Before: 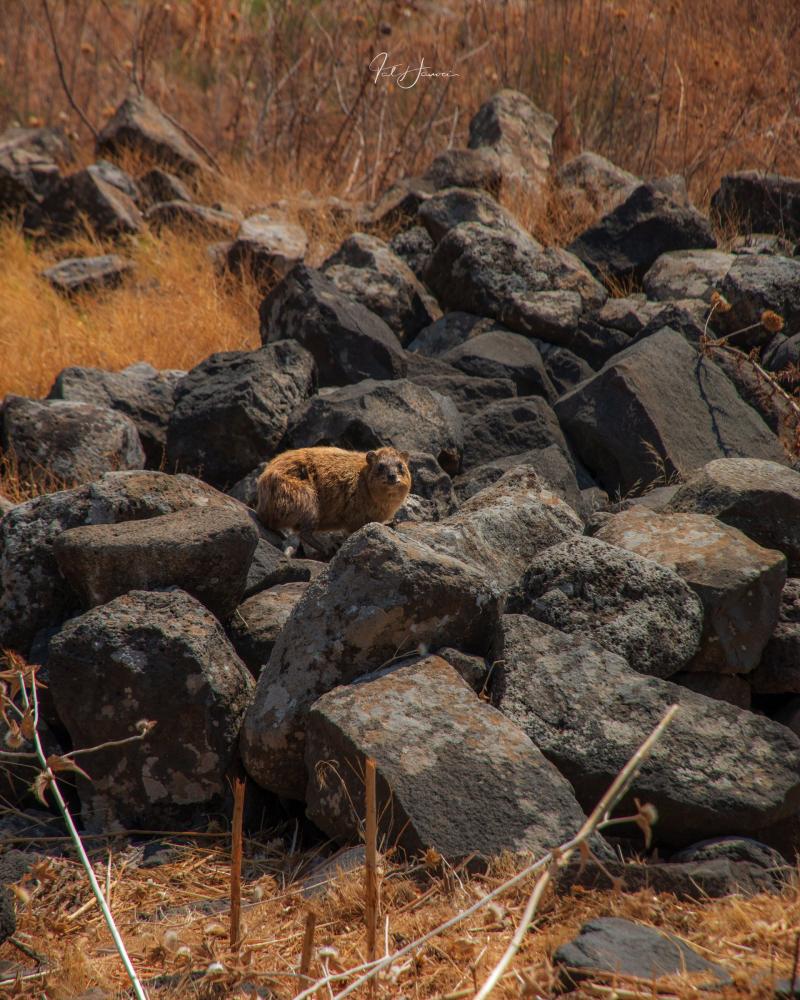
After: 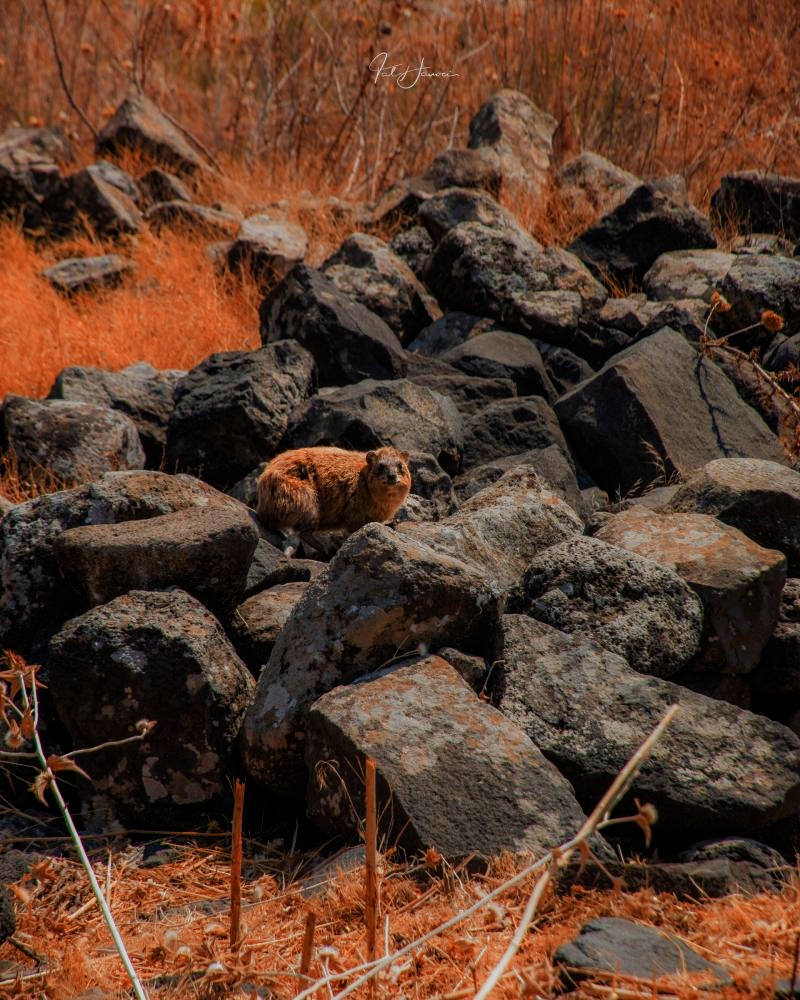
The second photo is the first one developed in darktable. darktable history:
color zones: curves: ch2 [(0, 0.5) (0.084, 0.497) (0.323, 0.335) (0.4, 0.497) (1, 0.5)]
color balance rgb: linear chroma grading › global chroma 14.976%, perceptual saturation grading › global saturation 0.859%, global vibrance 25.57%
filmic rgb: black relative exposure -7.65 EV, white relative exposure 4.56 EV, hardness 3.61, preserve chrominance no, color science v5 (2021)
